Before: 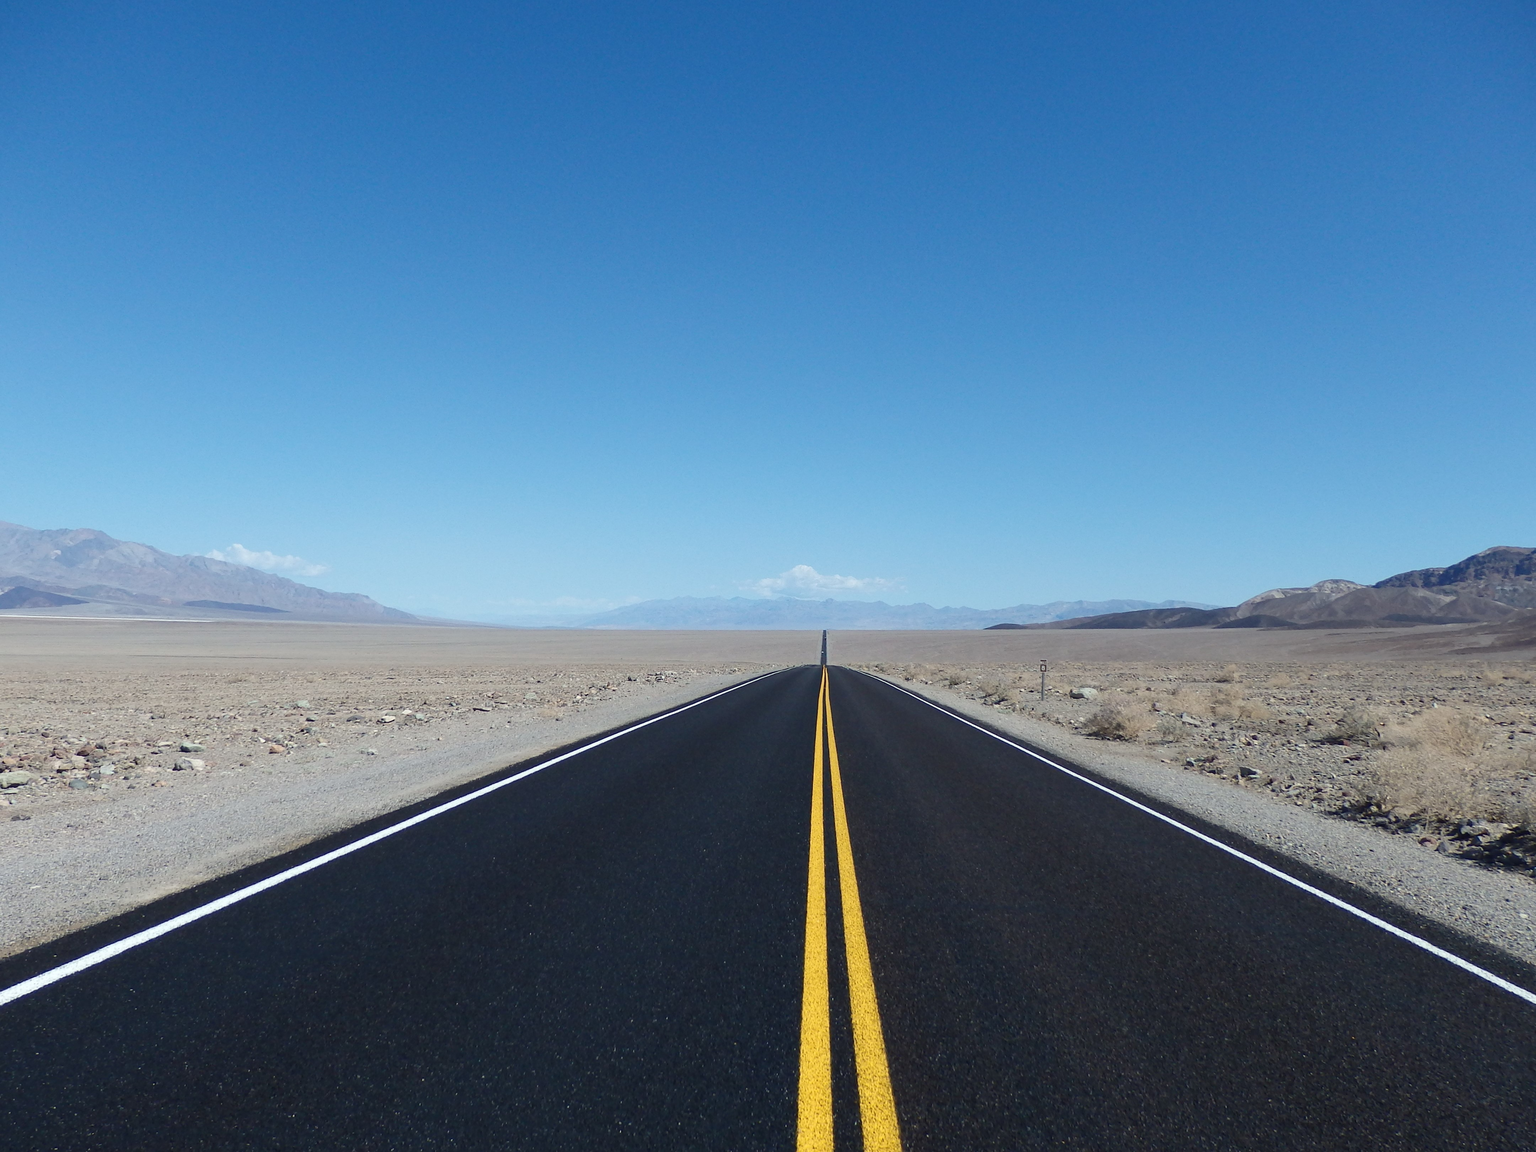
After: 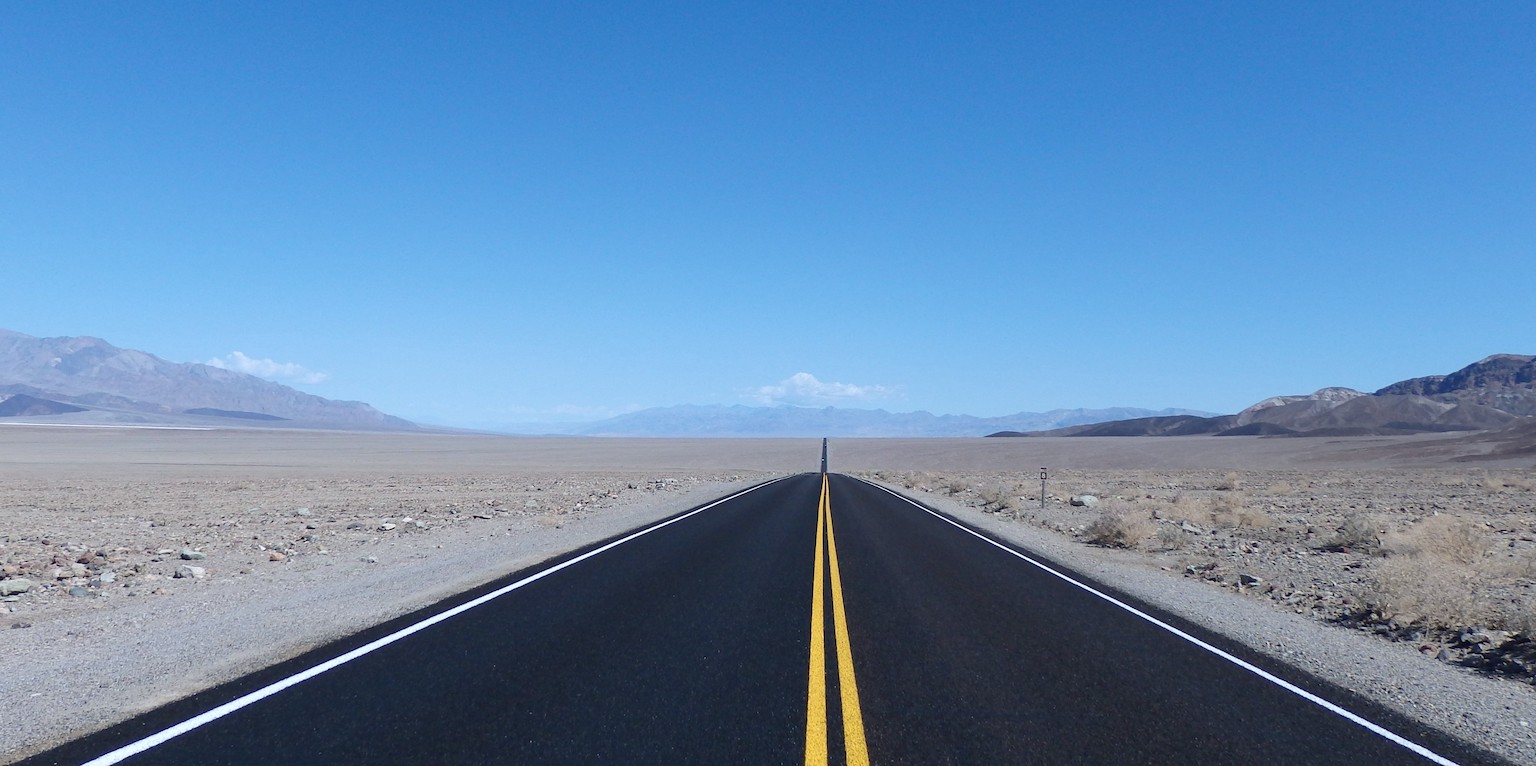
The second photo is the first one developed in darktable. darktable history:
color calibration: illuminant as shot in camera, x 0.358, y 0.373, temperature 4628.91 K
crop: top 16.727%, bottom 16.727%
